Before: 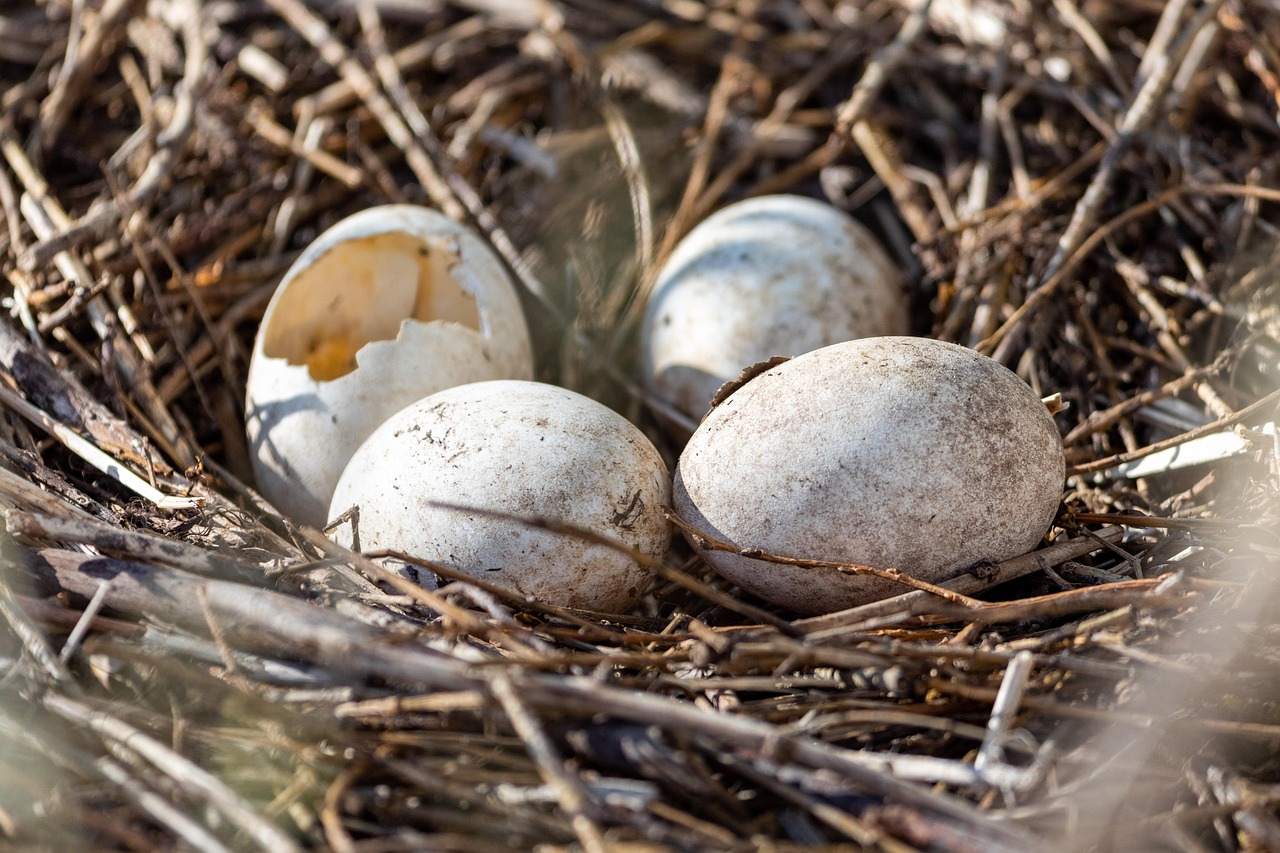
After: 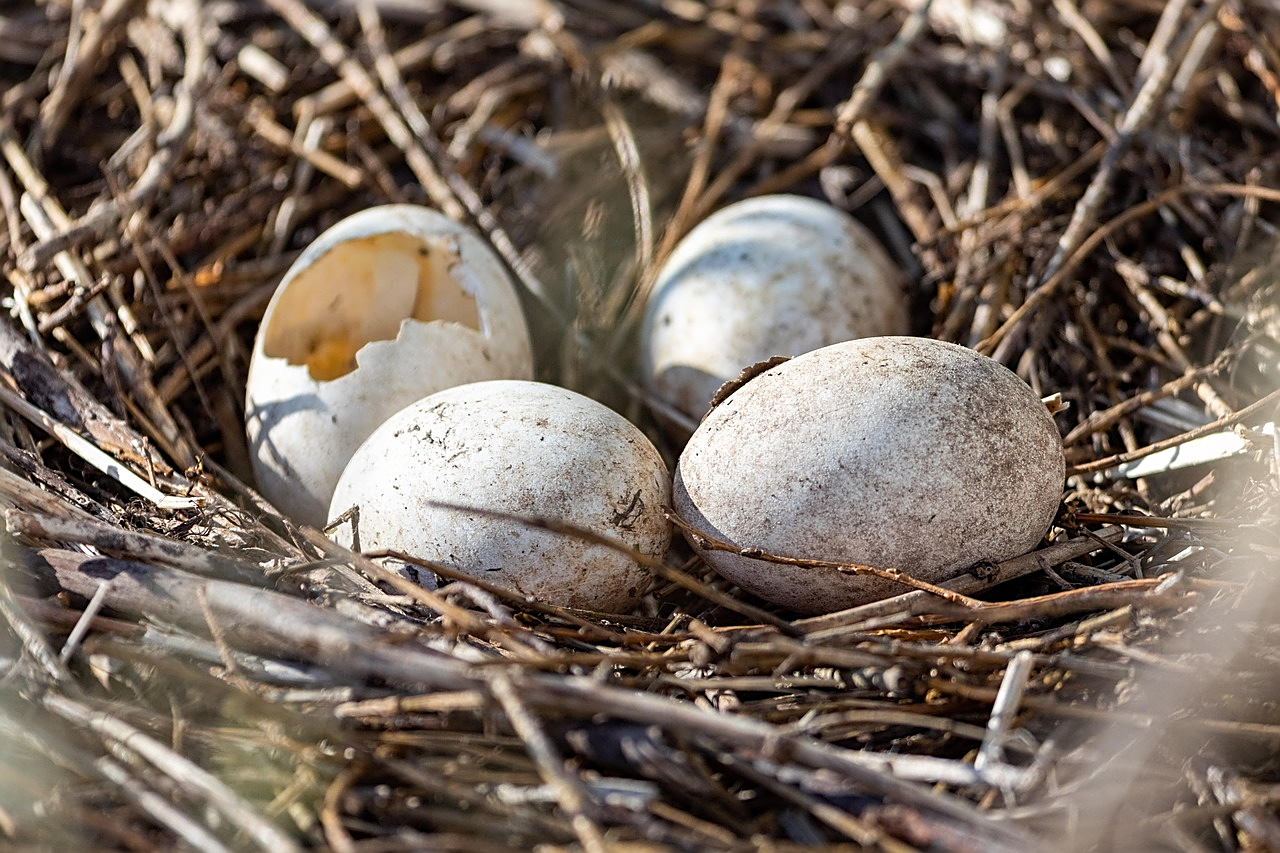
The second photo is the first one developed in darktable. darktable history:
shadows and highlights: shadows 3.26, highlights -19.29, soften with gaussian
sharpen: on, module defaults
